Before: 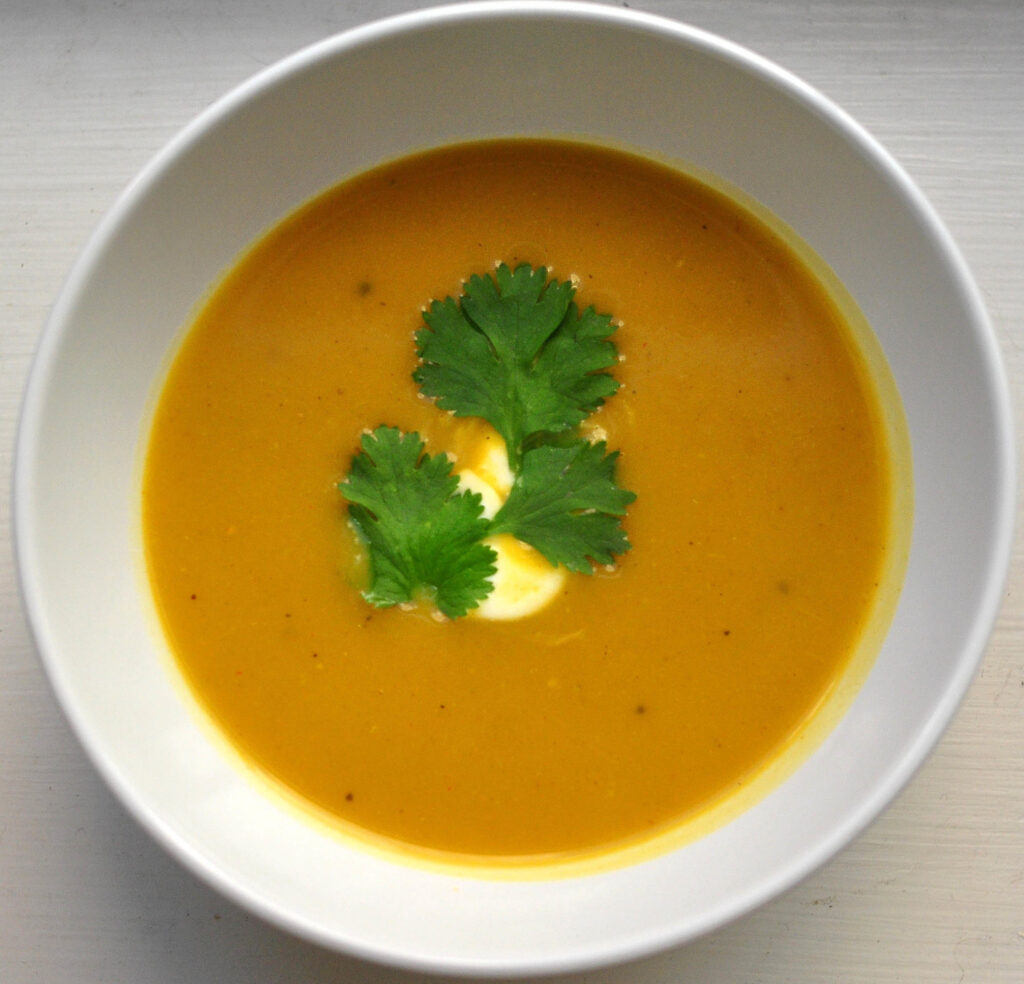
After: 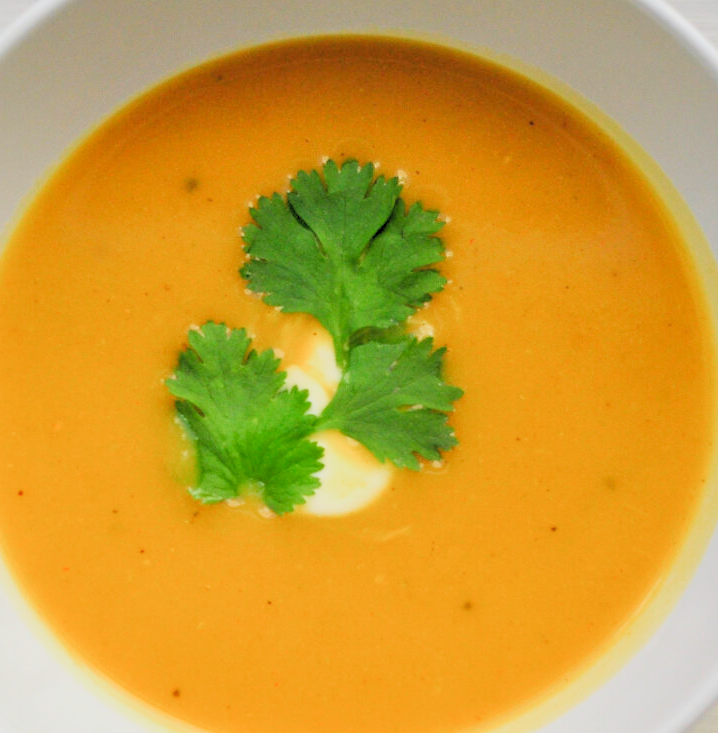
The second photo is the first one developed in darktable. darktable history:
filmic rgb: black relative exposure -7.65 EV, white relative exposure 4.56 EV, threshold 5.95 EV, hardness 3.61, contrast 0.987, add noise in highlights 0.001, preserve chrominance luminance Y, color science v3 (2019), use custom middle-gray values true, contrast in highlights soft, enable highlight reconstruction true
crop and rotate: left 16.963%, top 10.72%, right 12.862%, bottom 14.744%
levels: levels [0.072, 0.414, 0.976]
